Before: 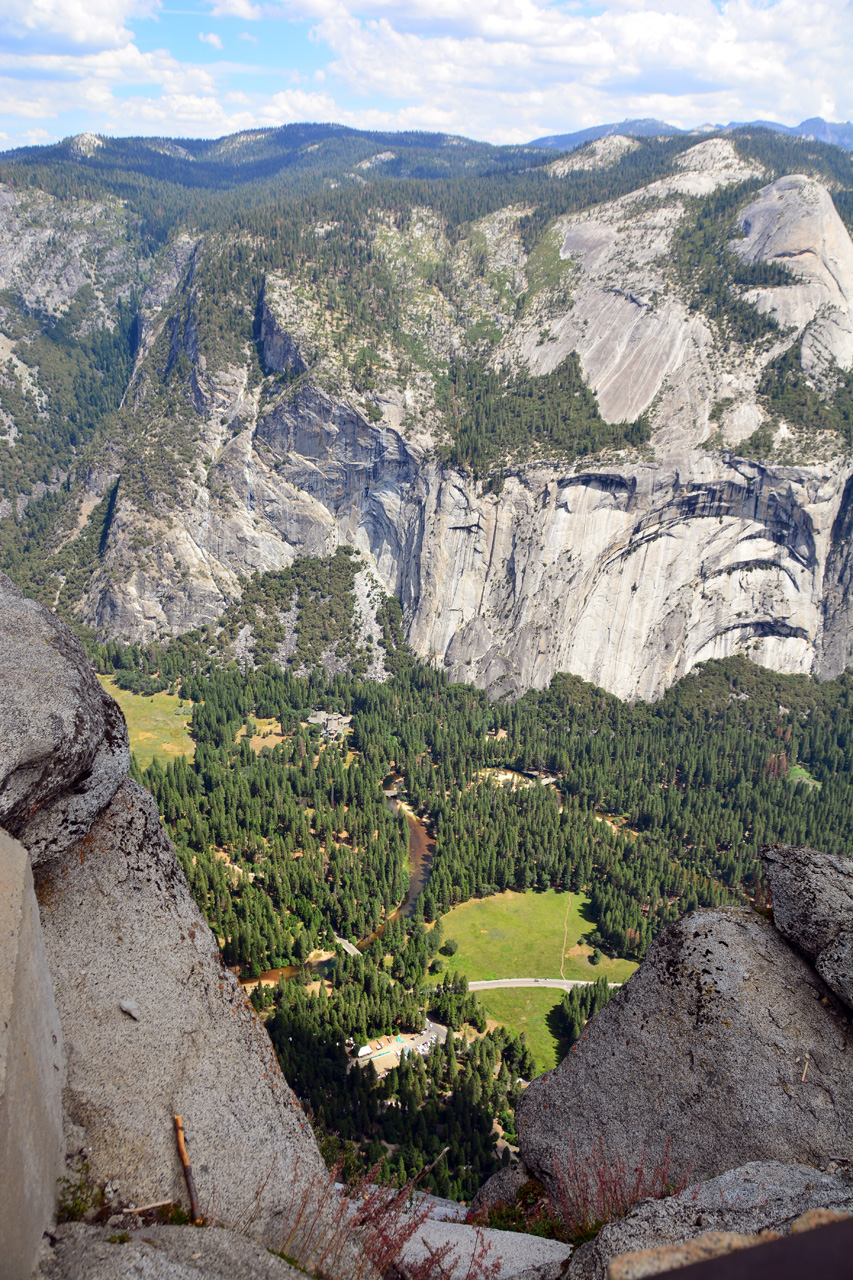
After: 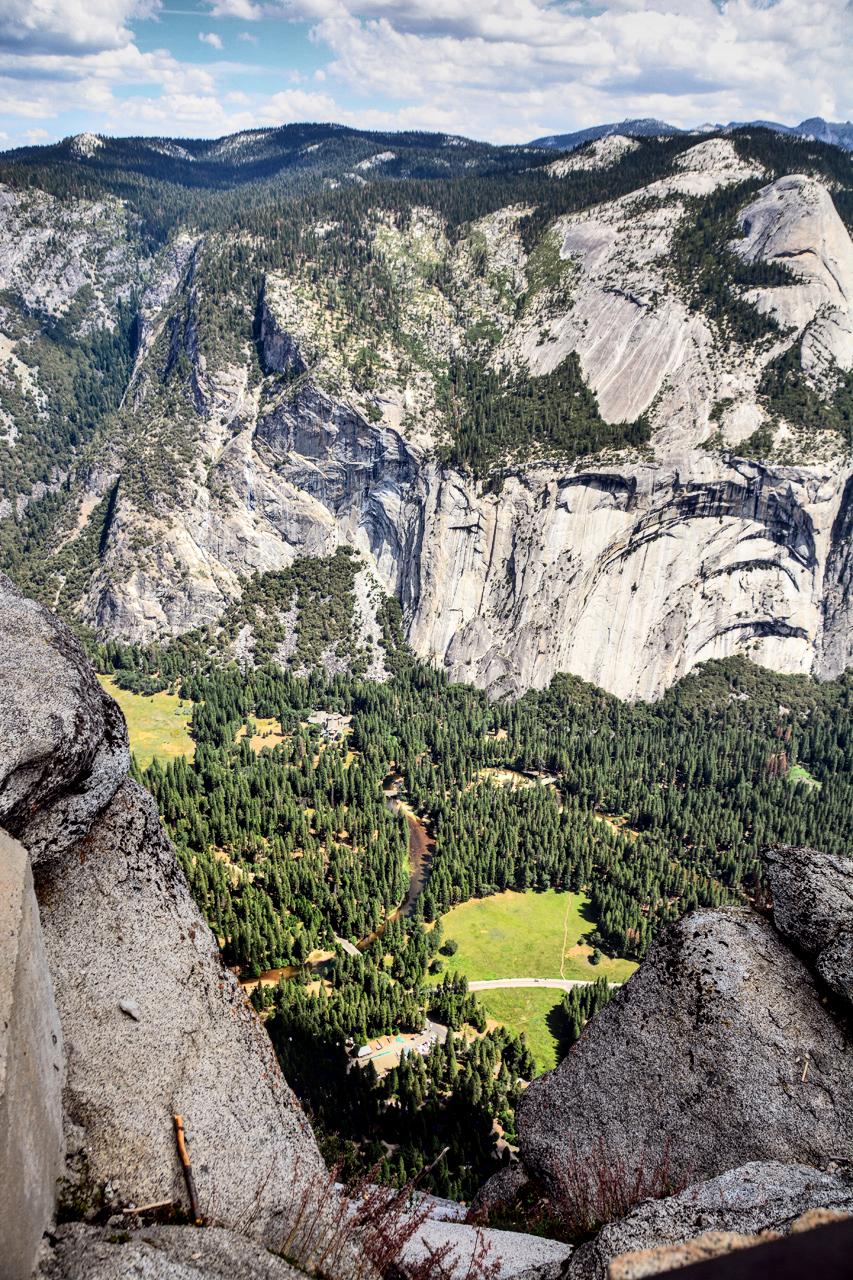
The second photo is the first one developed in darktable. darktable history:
shadows and highlights: shadows 20.95, highlights -81.92, highlights color adjustment 0.431%, soften with gaussian
local contrast: detail 130%
exposure: black level correction 0, exposure -0.82 EV, compensate exposure bias true, compensate highlight preservation false
base curve: curves: ch0 [(0, 0) (0.007, 0.004) (0.027, 0.03) (0.046, 0.07) (0.207, 0.54) (0.442, 0.872) (0.673, 0.972) (1, 1)]
